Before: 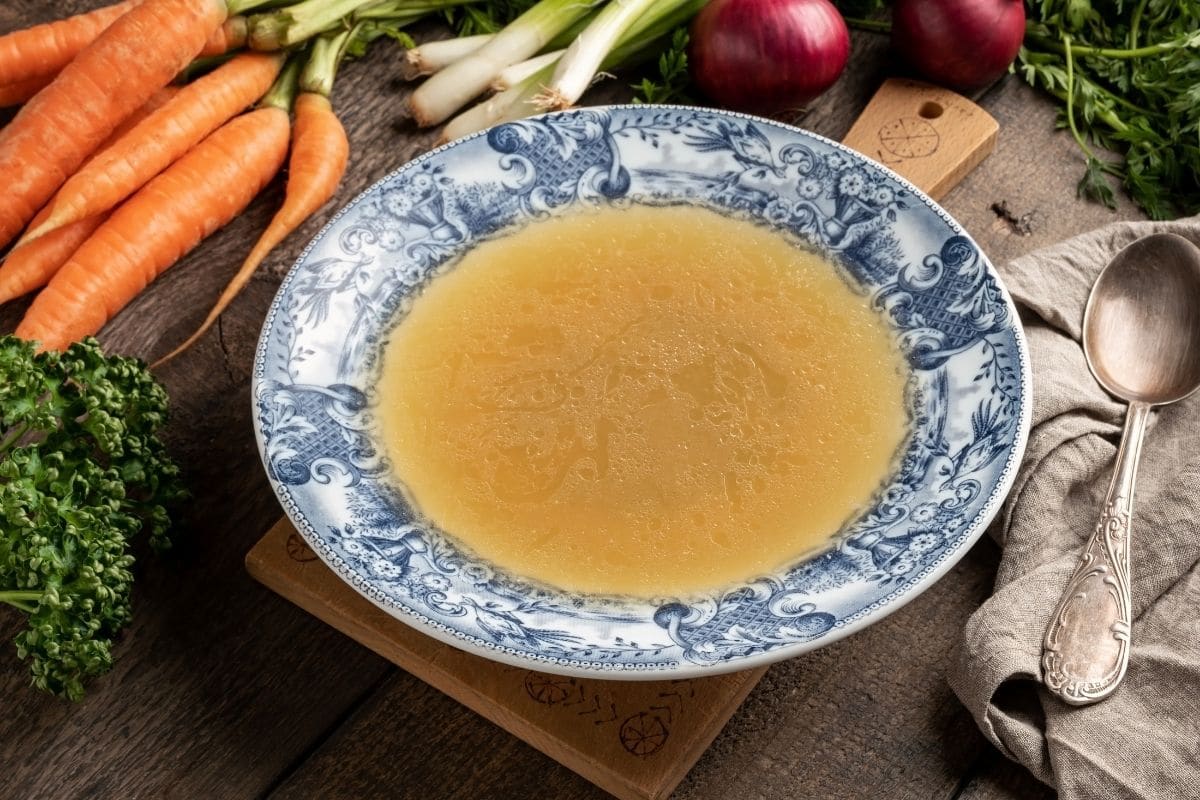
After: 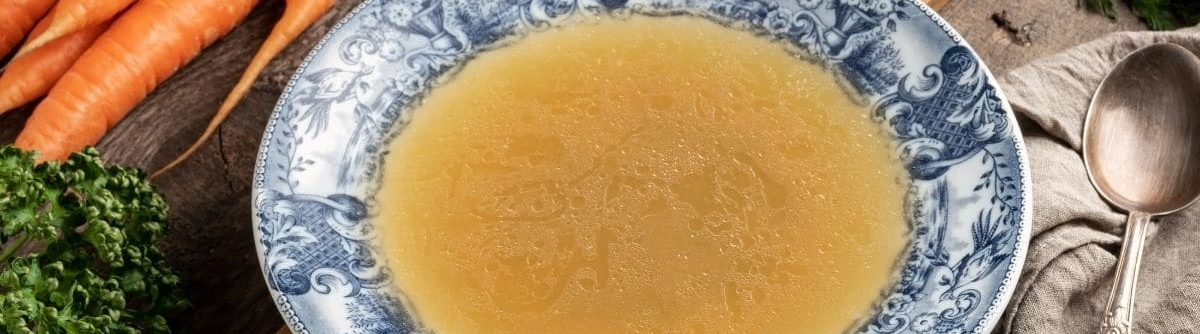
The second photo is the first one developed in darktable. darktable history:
crop and rotate: top 23.84%, bottom 34.294%
white balance: emerald 1
